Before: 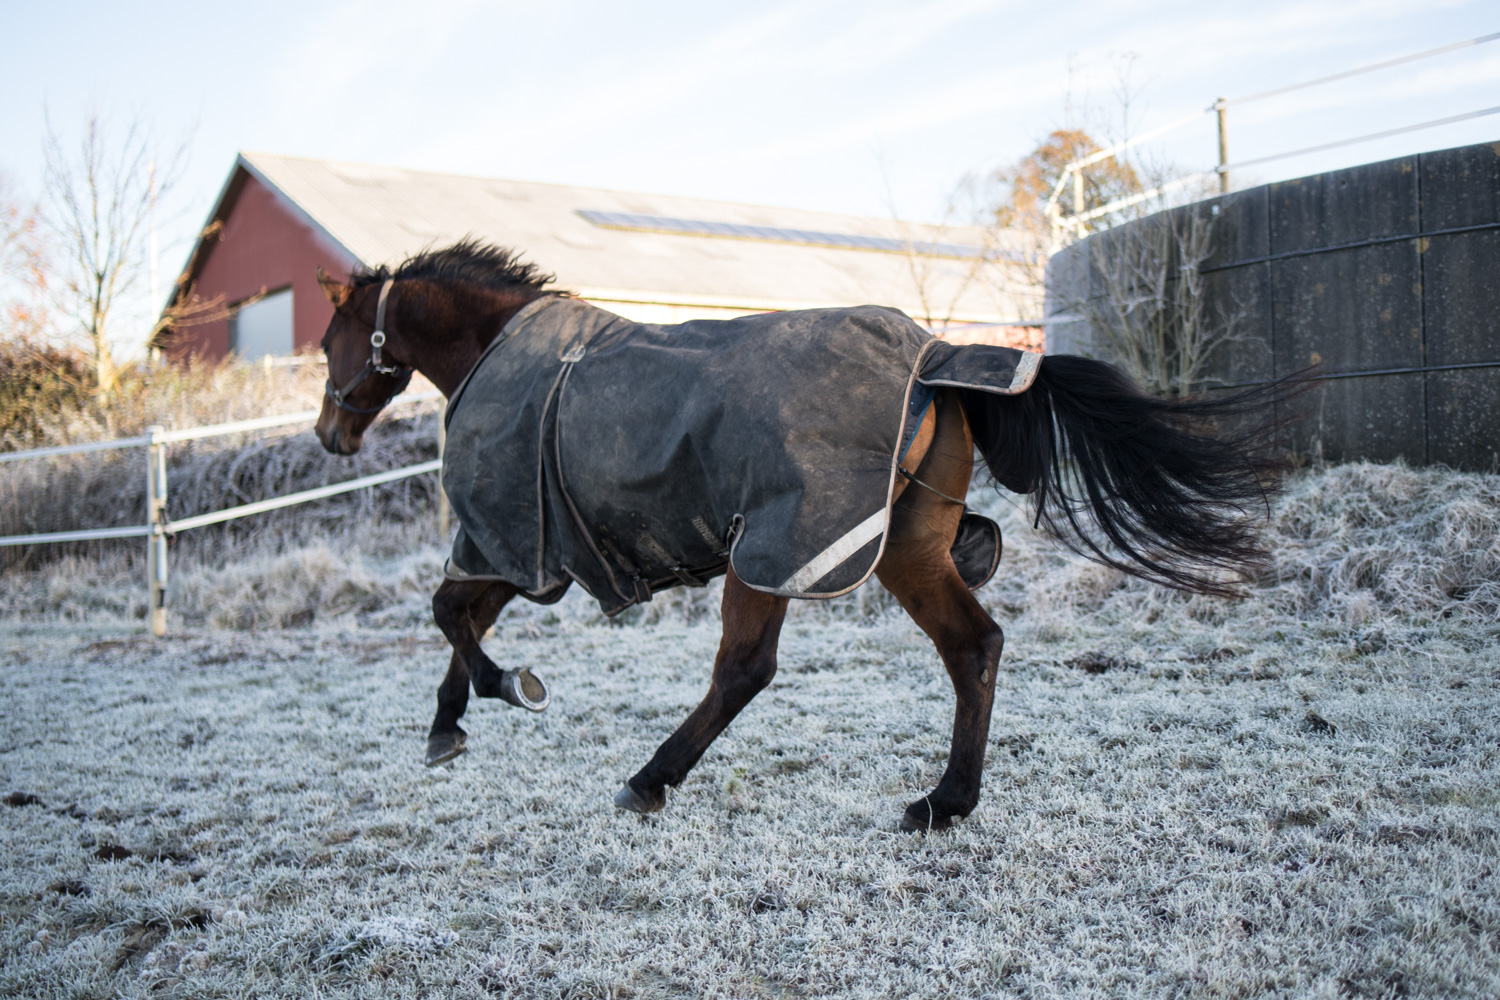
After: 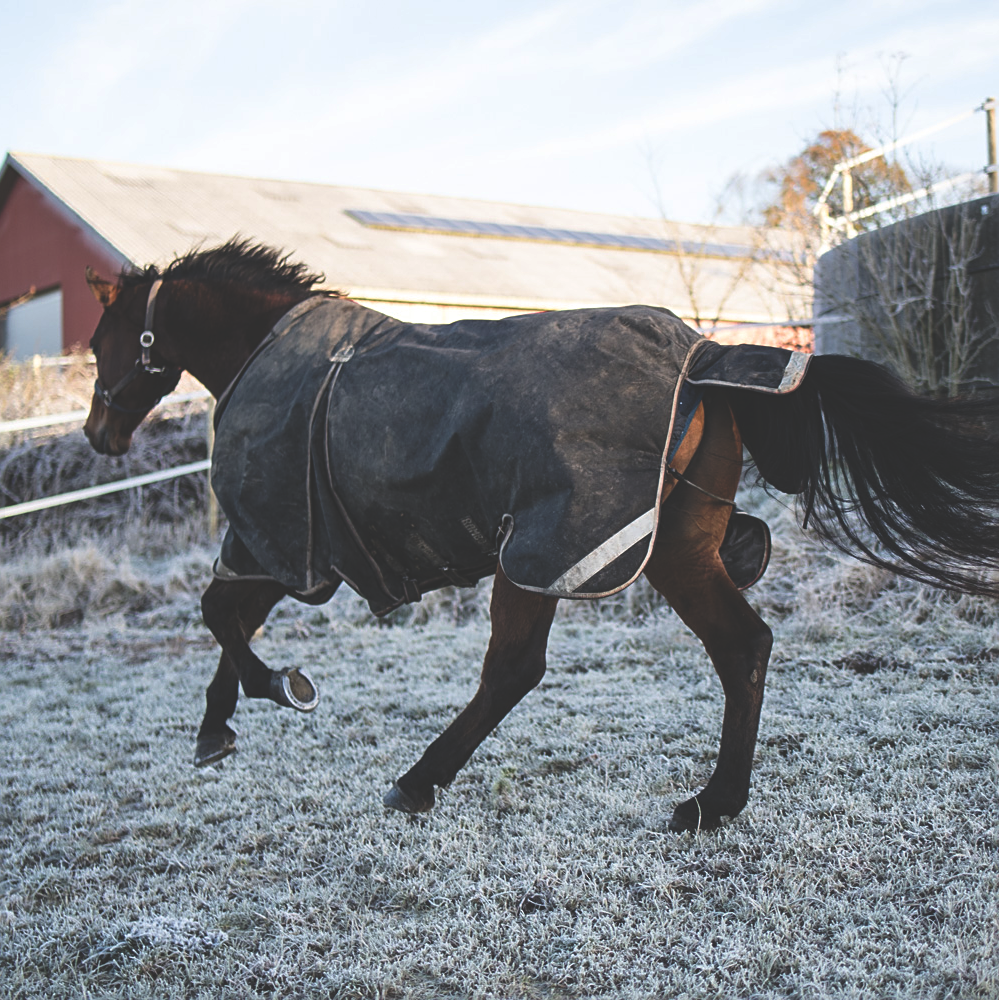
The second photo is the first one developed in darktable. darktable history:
sharpen: on, module defaults
crop: left 15.419%, right 17.914%
rgb curve: curves: ch0 [(0, 0.186) (0.314, 0.284) (0.775, 0.708) (1, 1)], compensate middle gray true, preserve colors none
